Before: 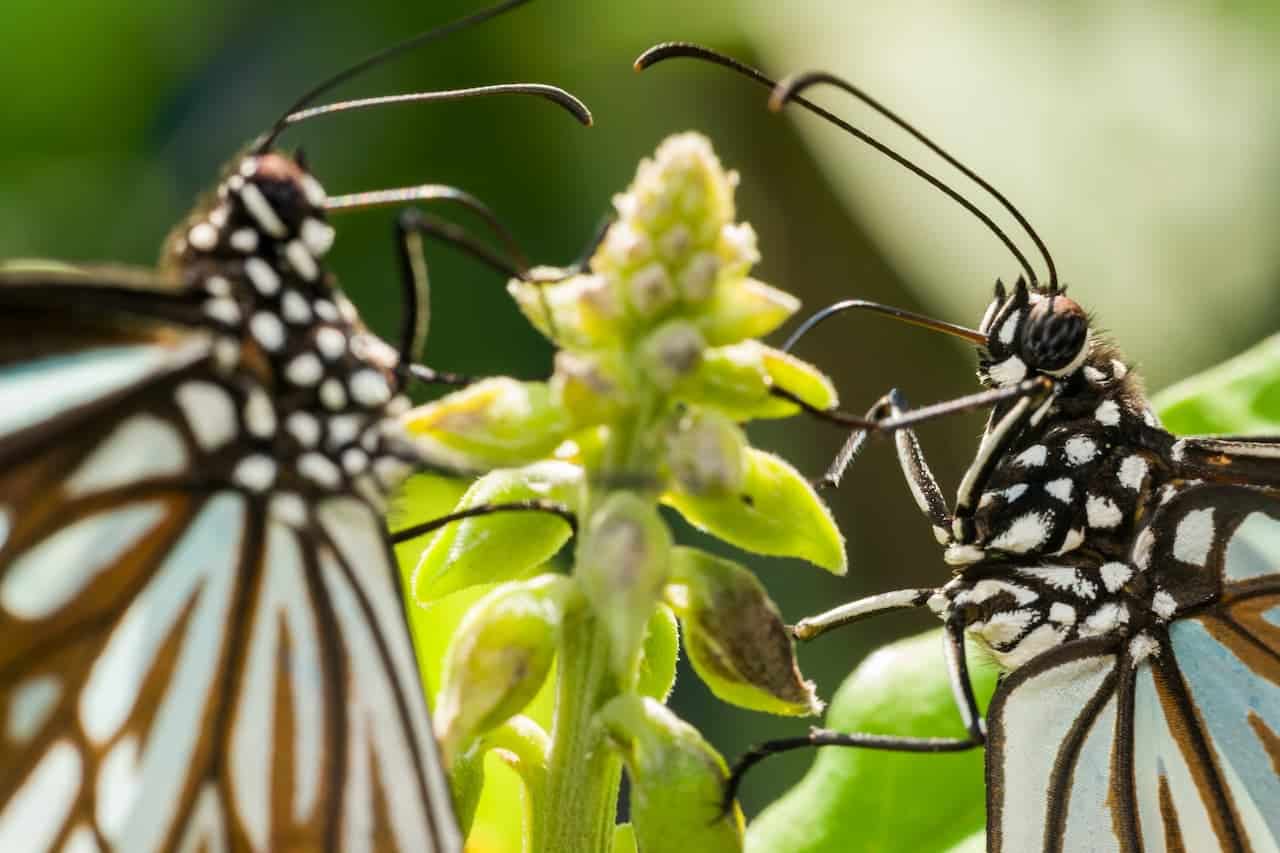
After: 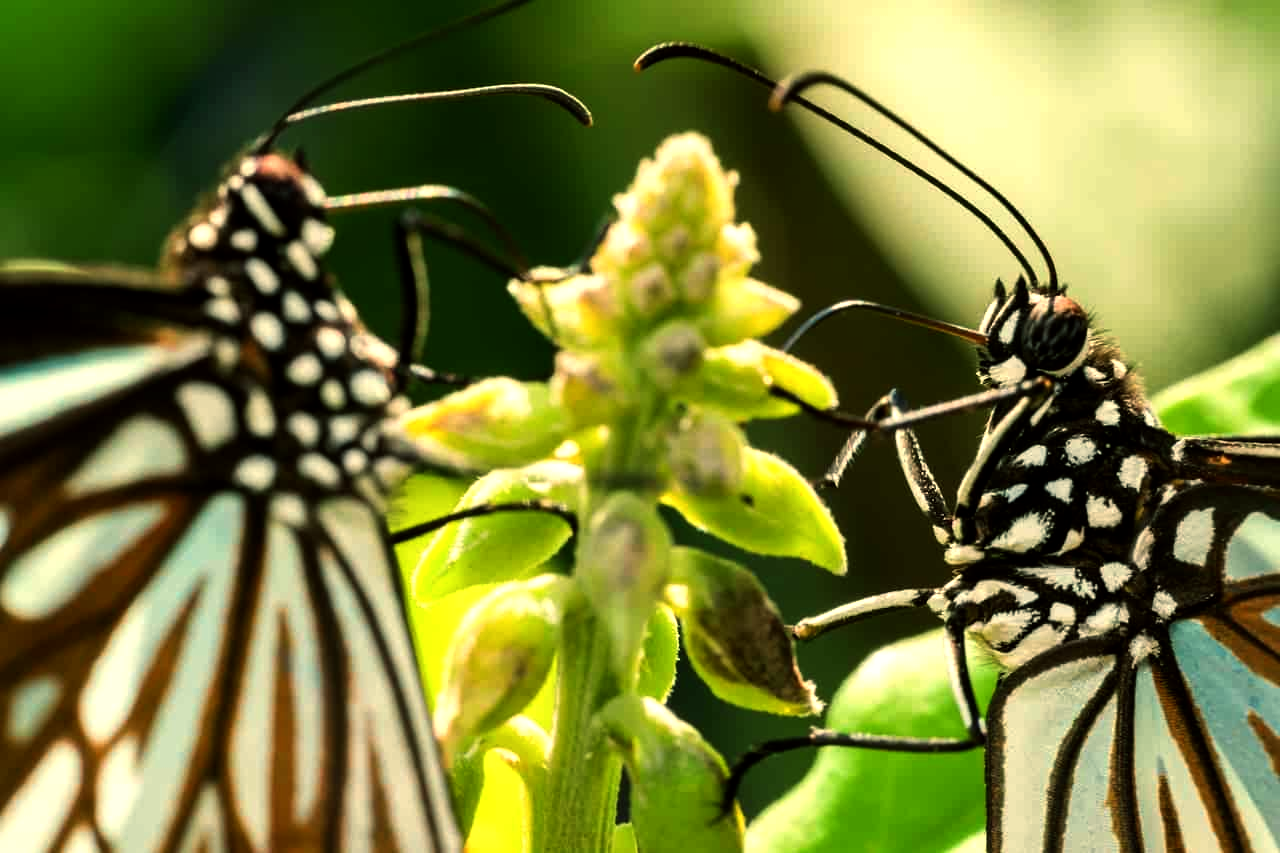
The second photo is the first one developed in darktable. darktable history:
color calibration: illuminant as shot in camera, x 0.358, y 0.373, temperature 4628.91 K
color balance: mode lift, gamma, gain (sRGB), lift [1.014, 0.966, 0.918, 0.87], gamma [0.86, 0.734, 0.918, 0.976], gain [1.063, 1.13, 1.063, 0.86]
